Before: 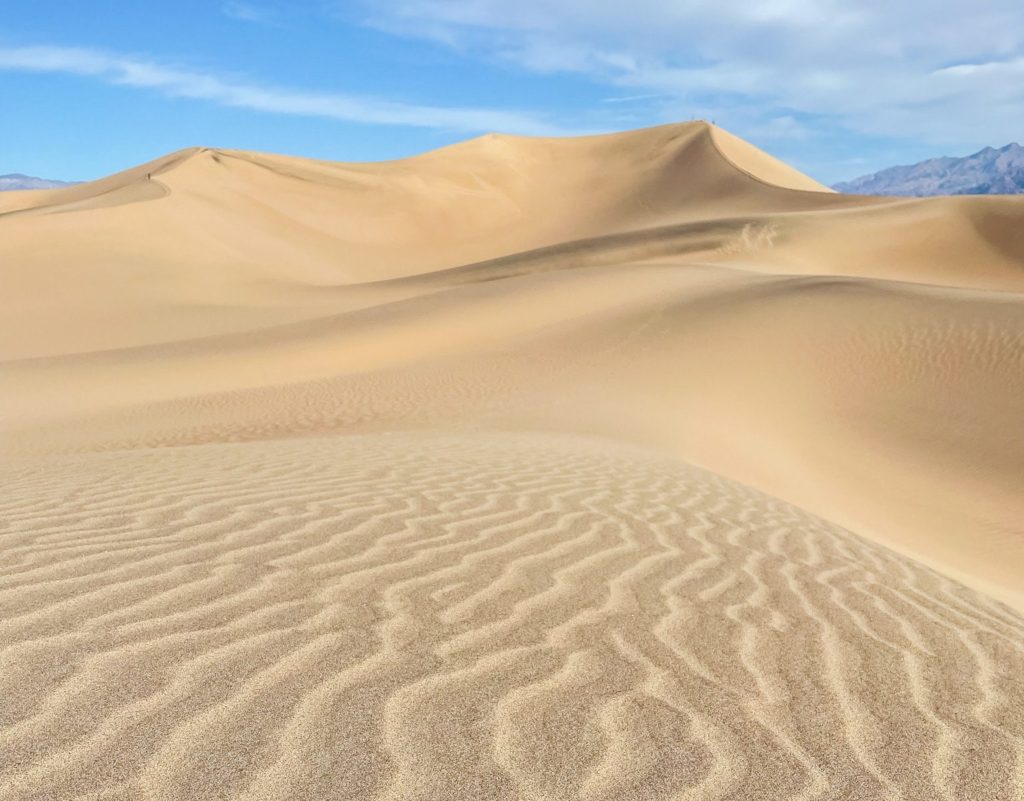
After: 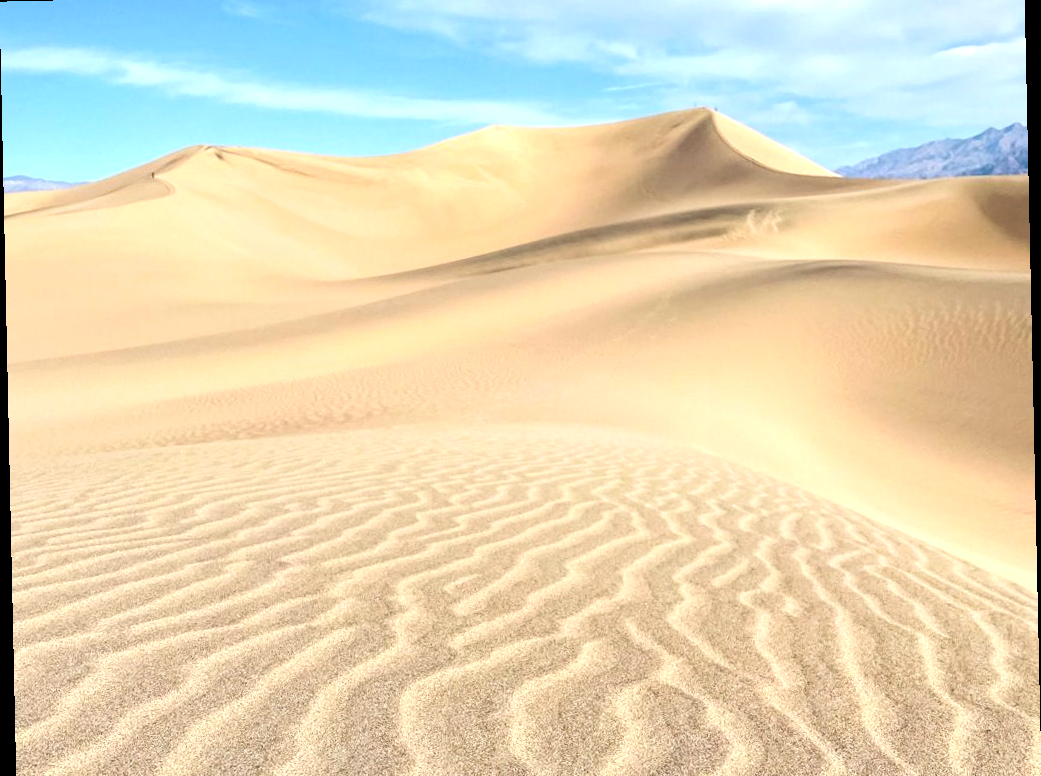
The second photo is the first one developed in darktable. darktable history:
crop and rotate: top 2.479%, bottom 3.018%
rotate and perspective: rotation -1.24°, automatic cropping off
tone equalizer: -8 EV -0.75 EV, -7 EV -0.7 EV, -6 EV -0.6 EV, -5 EV -0.4 EV, -3 EV 0.4 EV, -2 EV 0.6 EV, -1 EV 0.7 EV, +0 EV 0.75 EV, edges refinement/feathering 500, mask exposure compensation -1.57 EV, preserve details no
